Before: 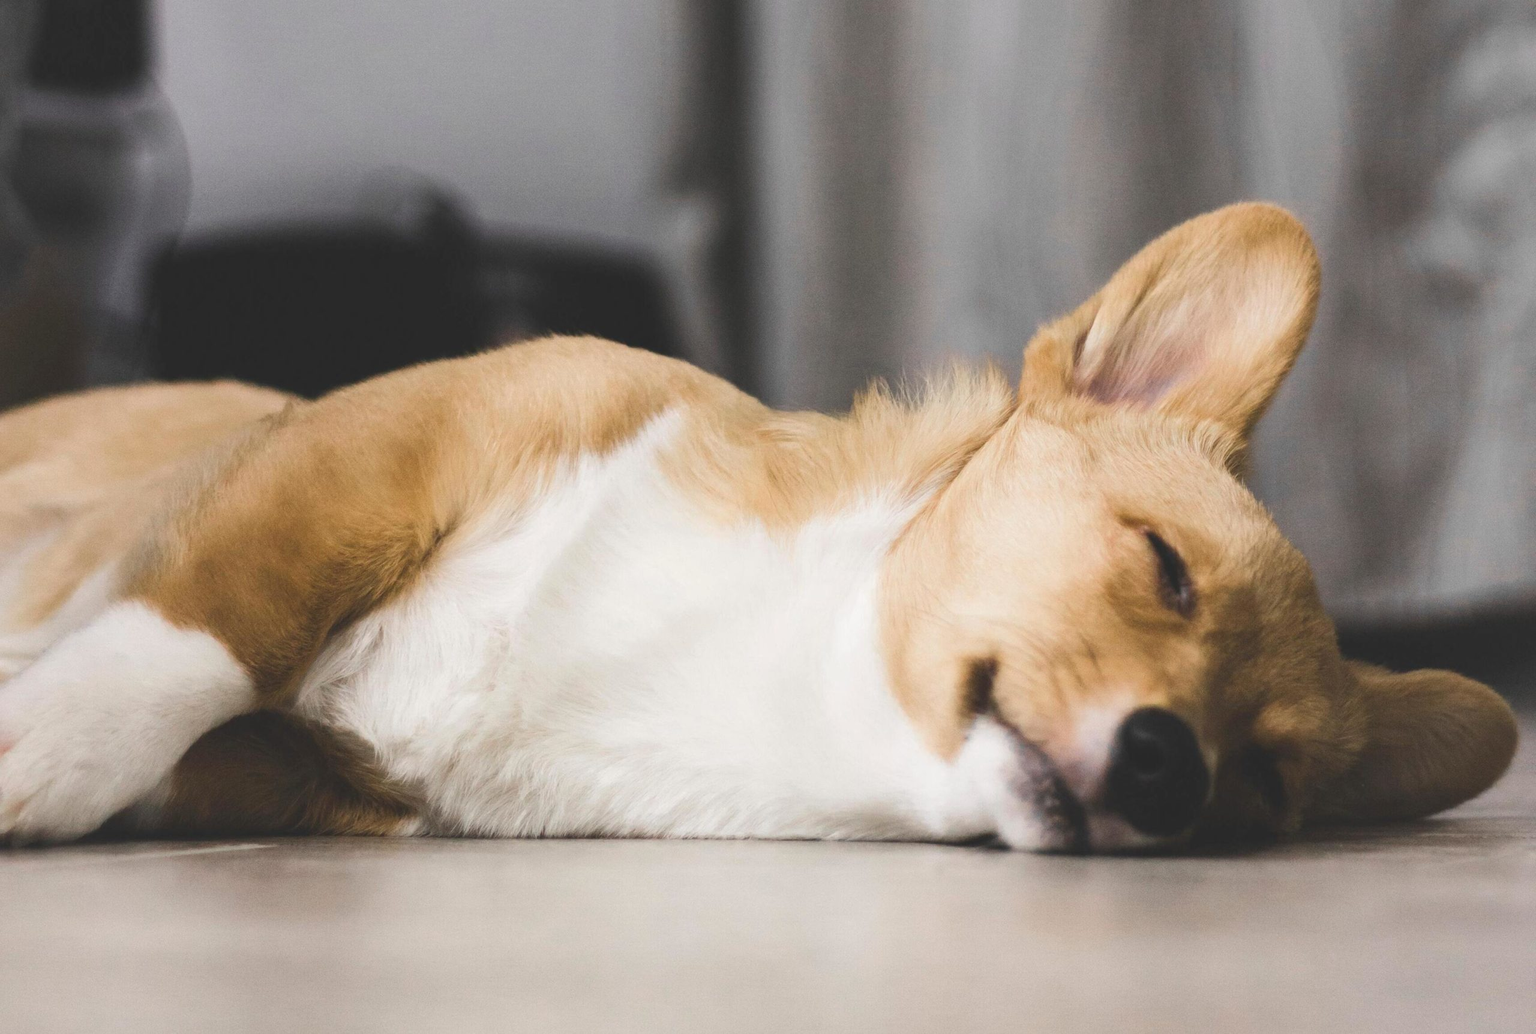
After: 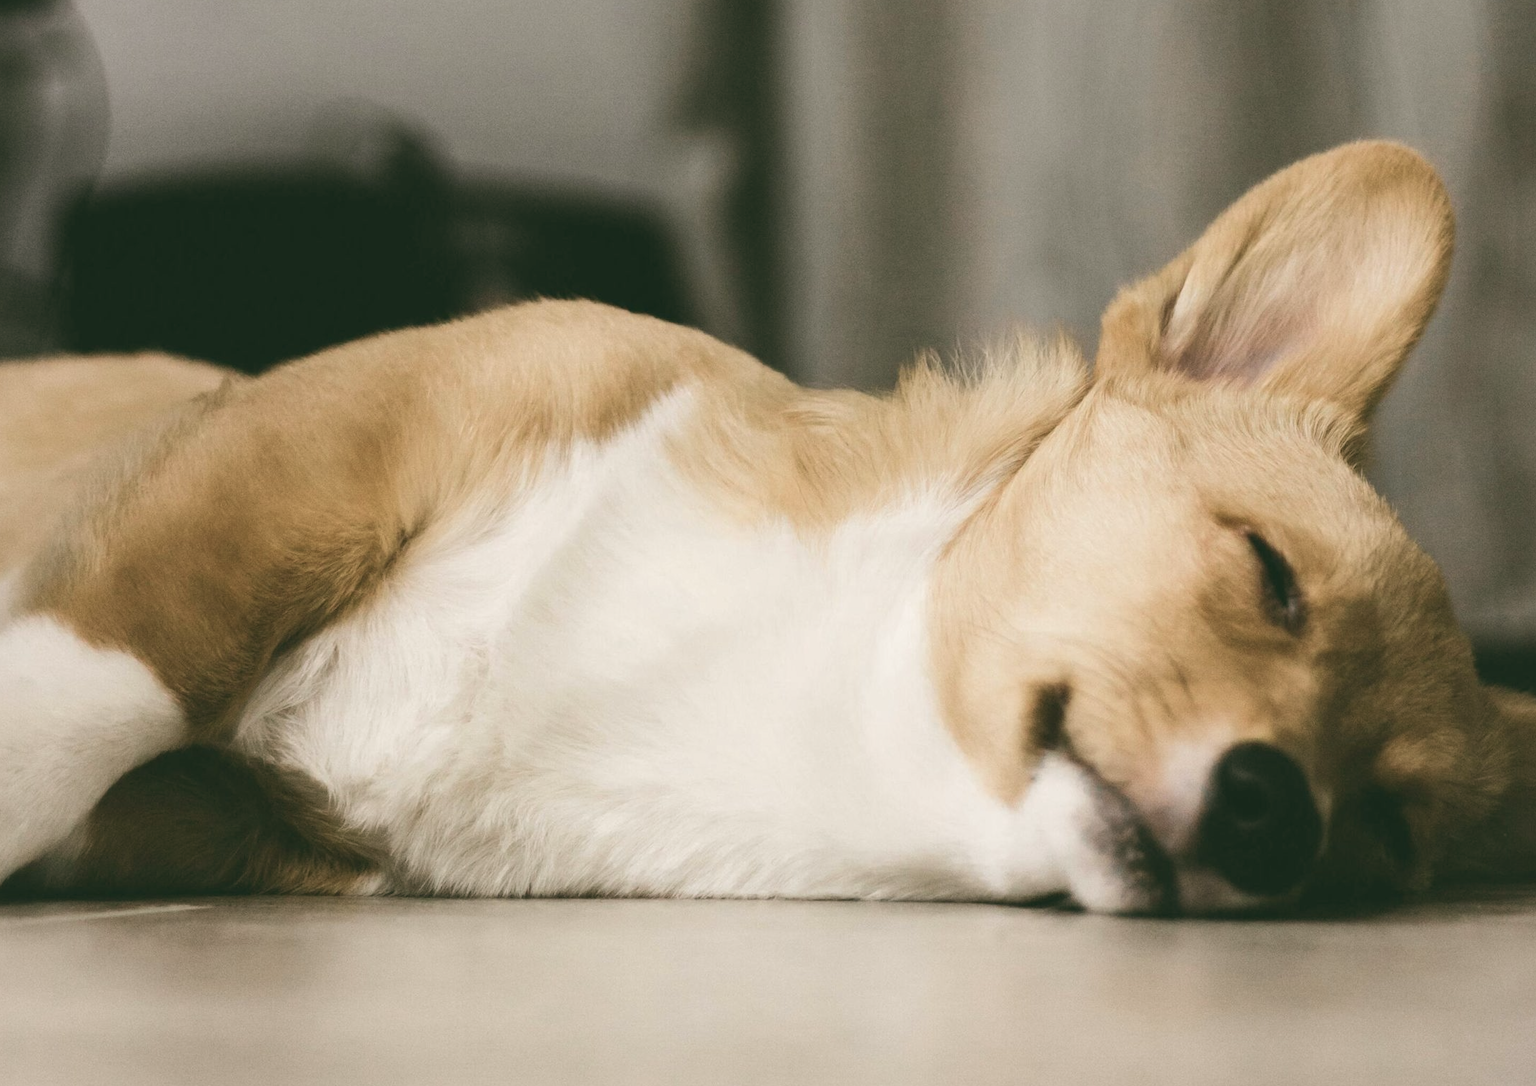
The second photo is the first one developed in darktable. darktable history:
color balance: lift [1, 0.994, 1.002, 1.006], gamma [0.957, 1.081, 1.016, 0.919], gain [0.97, 0.972, 1.01, 1.028], input saturation 91.06%, output saturation 79.8%
color correction: highlights a* 4.02, highlights b* 4.98, shadows a* -7.55, shadows b* 4.98
crop: left 6.446%, top 8.188%, right 9.538%, bottom 3.548%
